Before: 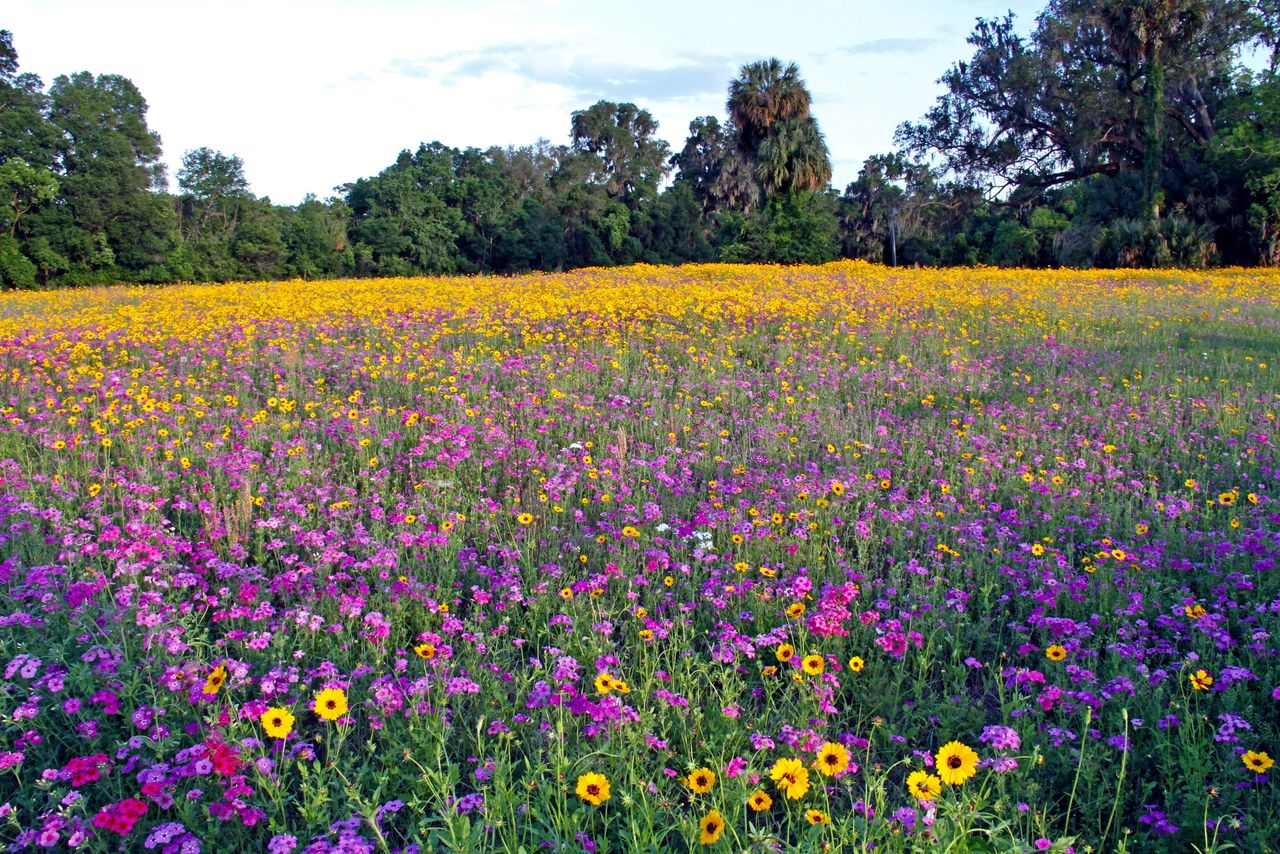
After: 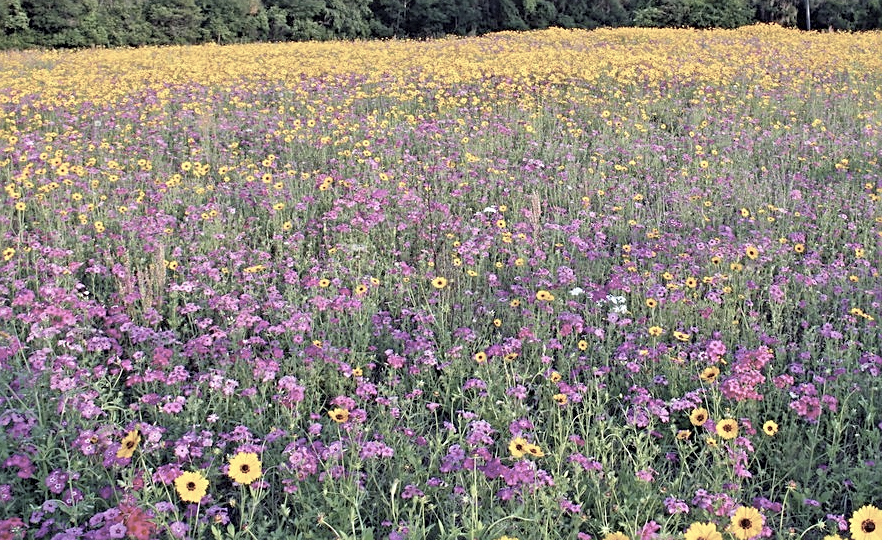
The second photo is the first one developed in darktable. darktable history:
sharpen: on, module defaults
crop: left 6.727%, top 27.649%, right 24.312%, bottom 8.933%
contrast brightness saturation: brightness 0.184, saturation -0.497
